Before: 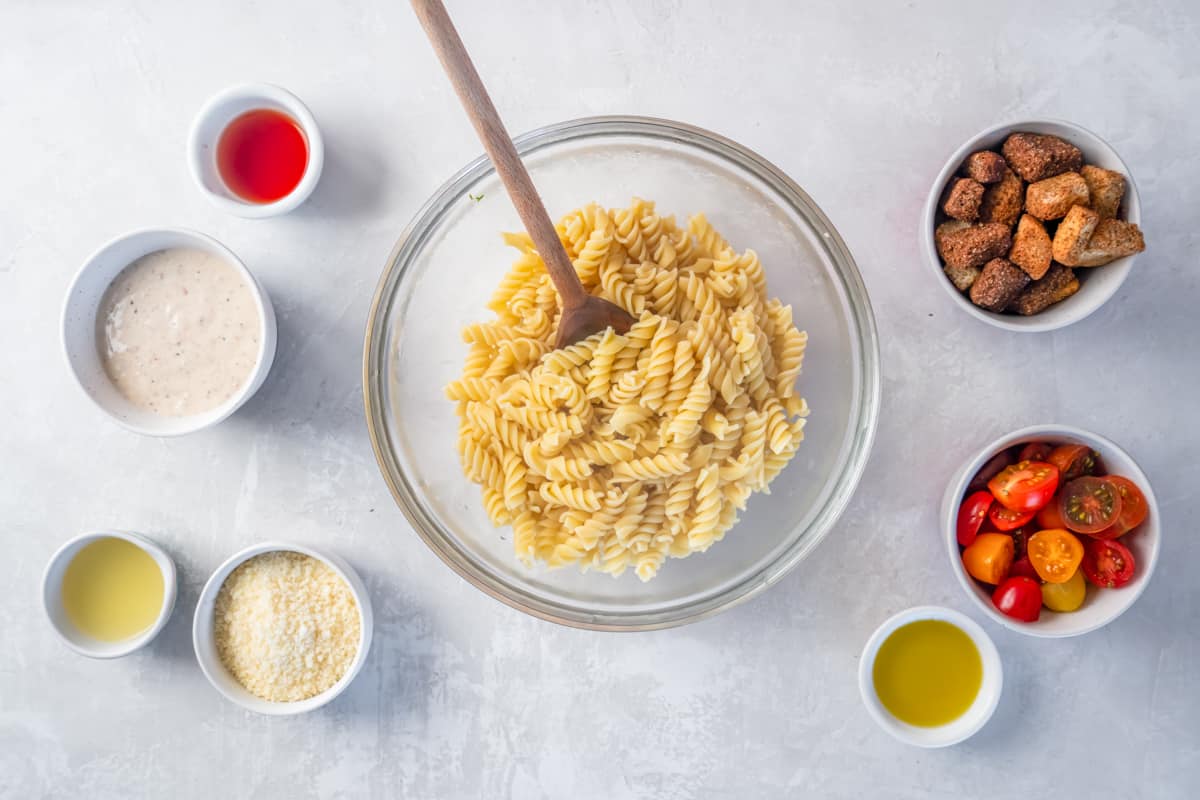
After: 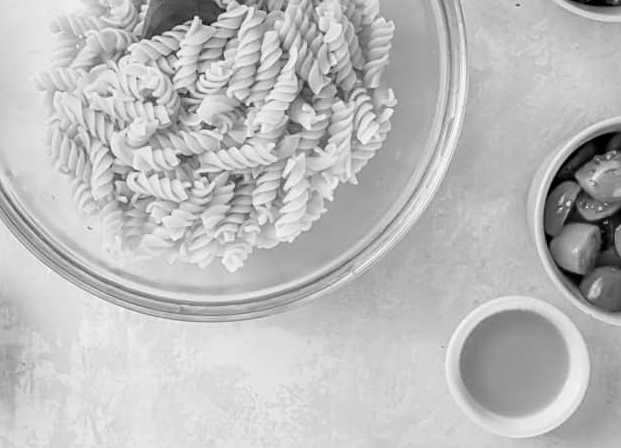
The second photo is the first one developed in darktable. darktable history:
crop: left 34.479%, top 38.822%, right 13.718%, bottom 5.172%
sharpen: on, module defaults
monochrome: size 3.1
filmic rgb: black relative exposure -12.8 EV, white relative exposure 2.8 EV, threshold 3 EV, target black luminance 0%, hardness 8.54, latitude 70.41%, contrast 1.133, shadows ↔ highlights balance -0.395%, color science v4 (2020), enable highlight reconstruction true
